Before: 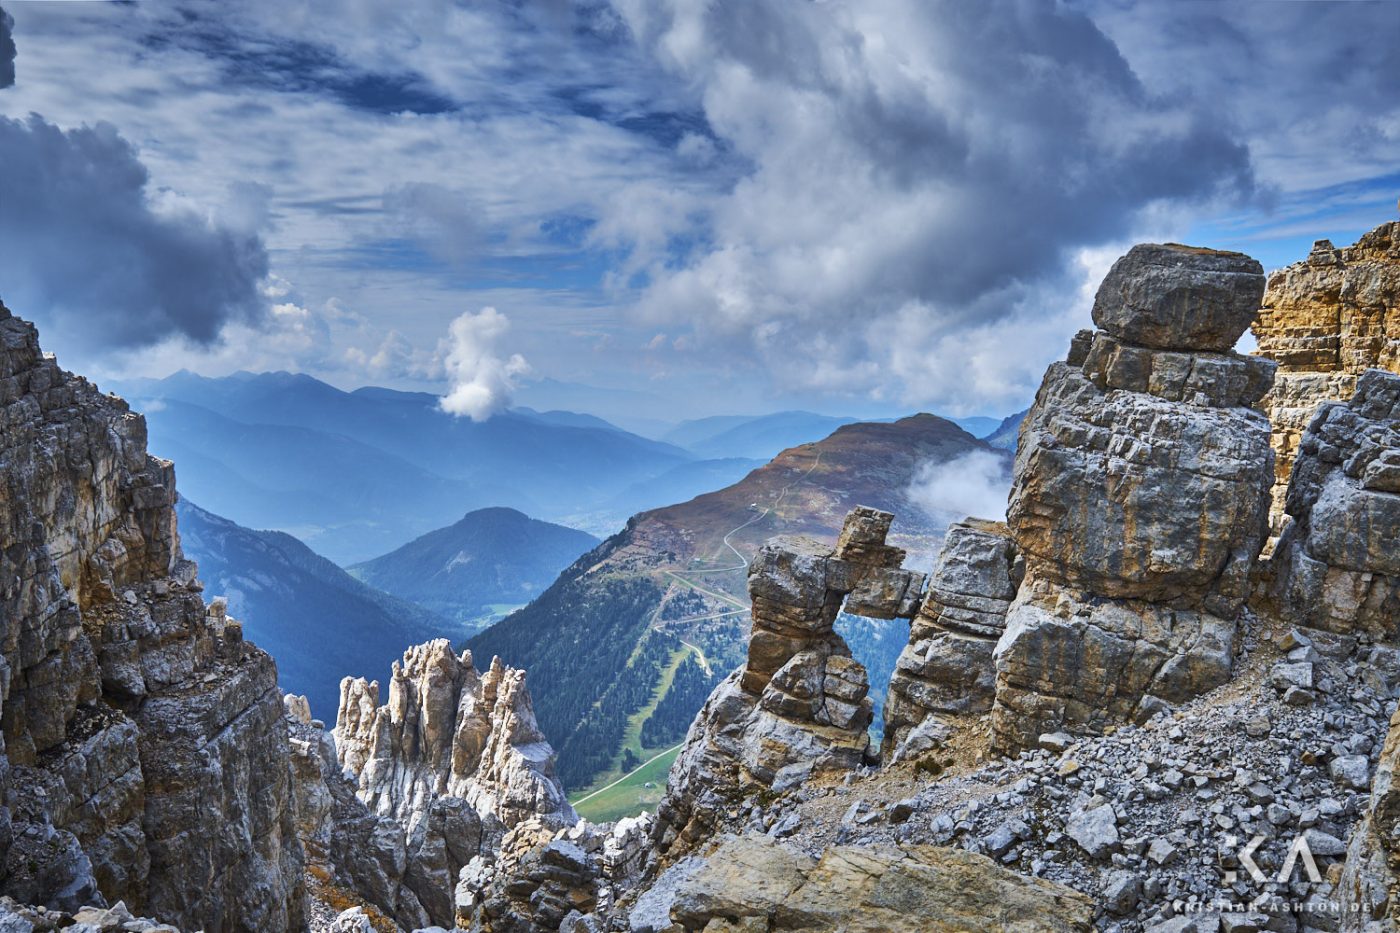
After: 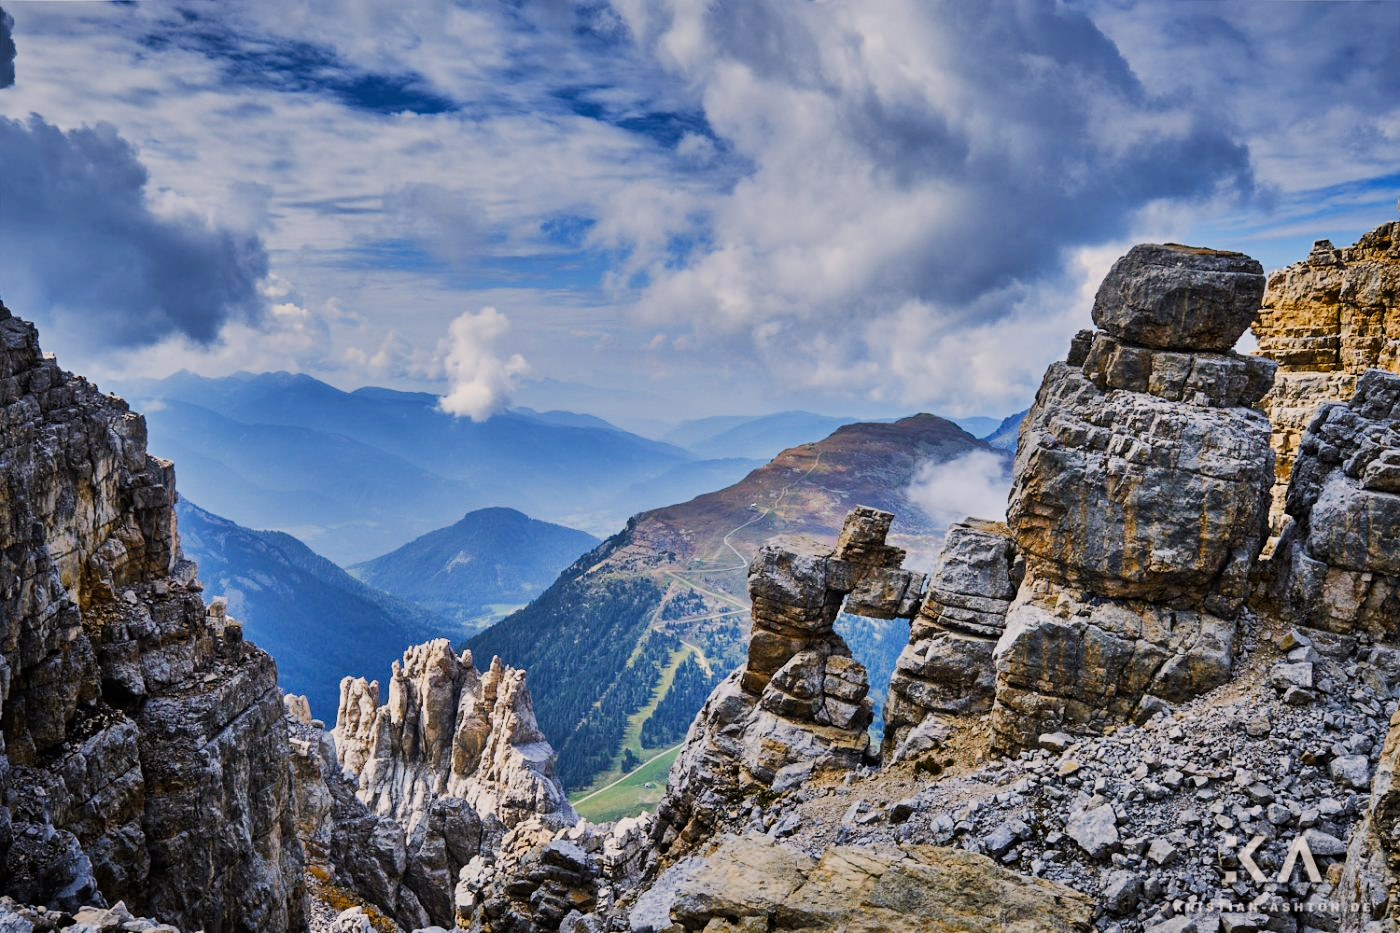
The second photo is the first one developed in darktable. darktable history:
filmic rgb: black relative exposure -7.5 EV, white relative exposure 4.99 EV, hardness 3.33, contrast 1.298
color balance rgb: shadows lift › luminance 0.896%, shadows lift › chroma 0.438%, shadows lift › hue 22.07°, highlights gain › chroma 3.012%, highlights gain › hue 54.65°, global offset › luminance 0.223%, global offset › hue 170.9°, perceptual saturation grading › global saturation 39.346%, perceptual saturation grading › highlights -50.335%, perceptual saturation grading › shadows 30.487%
